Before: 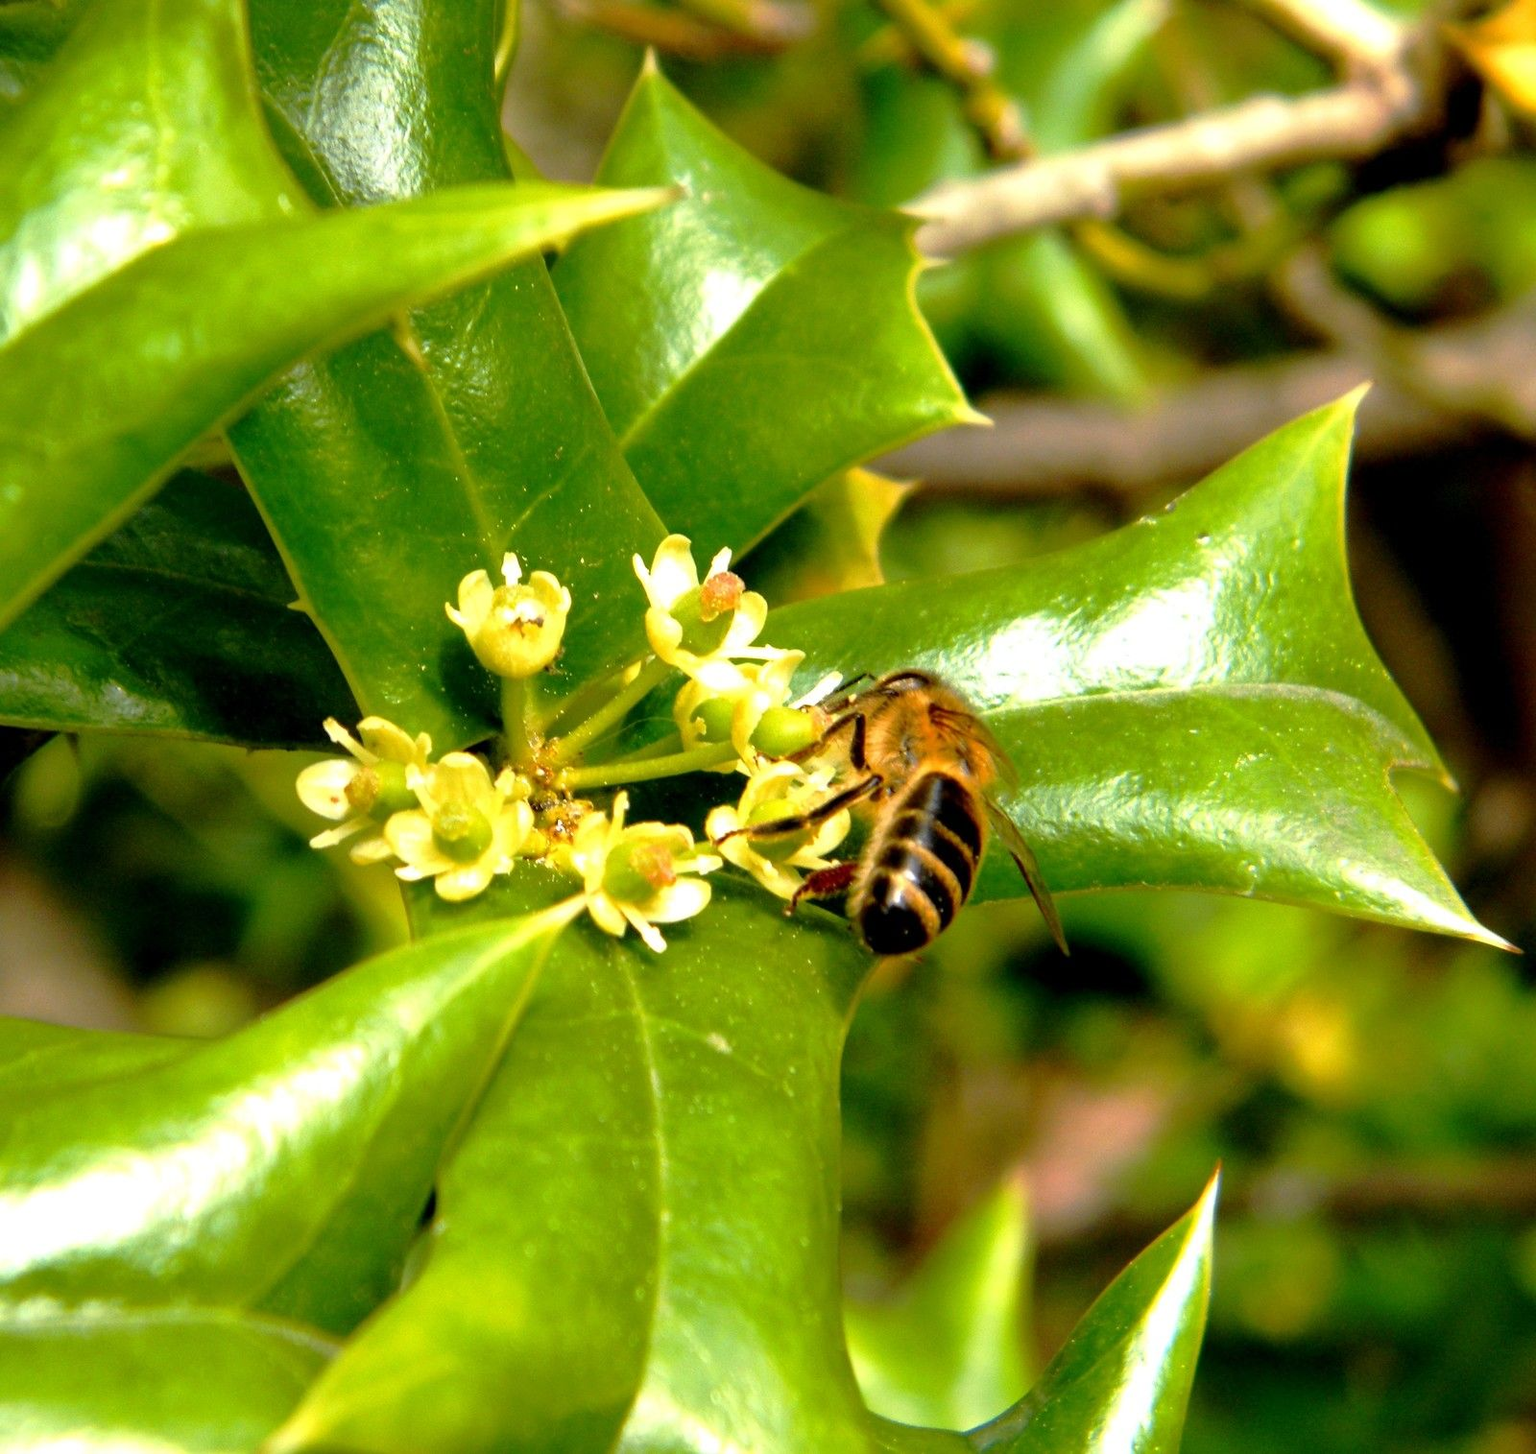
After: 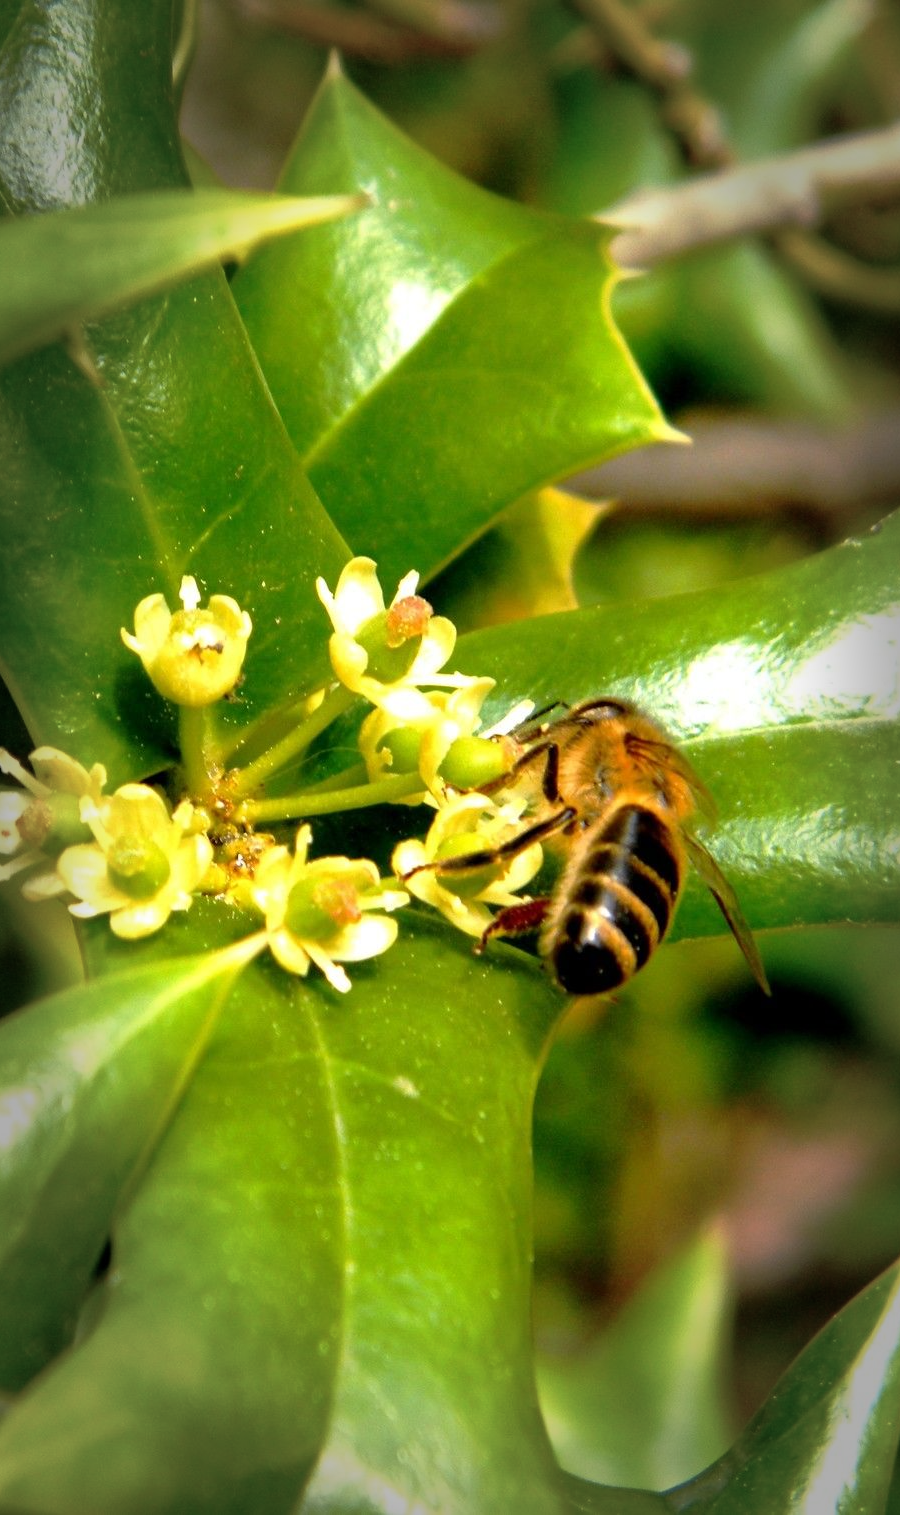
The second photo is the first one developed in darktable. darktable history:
crop: left 21.496%, right 22.254%
vignetting: fall-off start 66.7%, fall-off radius 39.74%, brightness -0.576, saturation -0.258, automatic ratio true, width/height ratio 0.671, dithering 16-bit output
